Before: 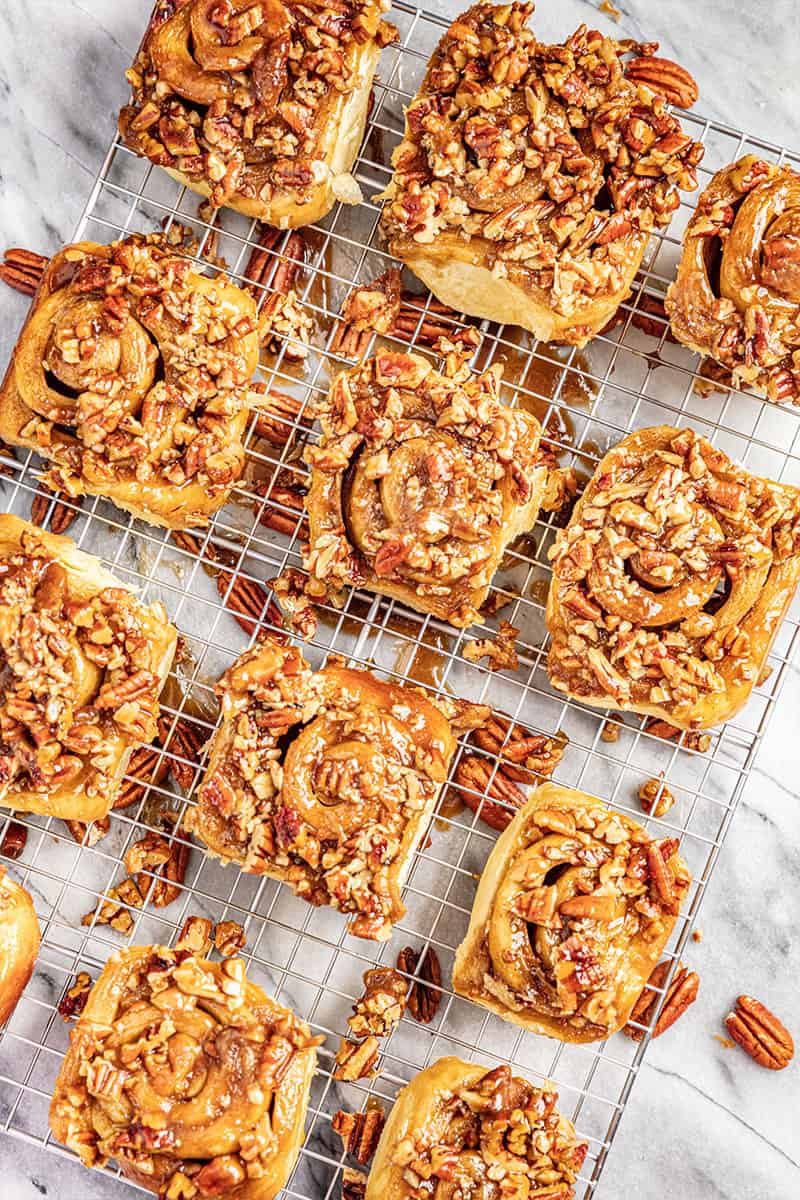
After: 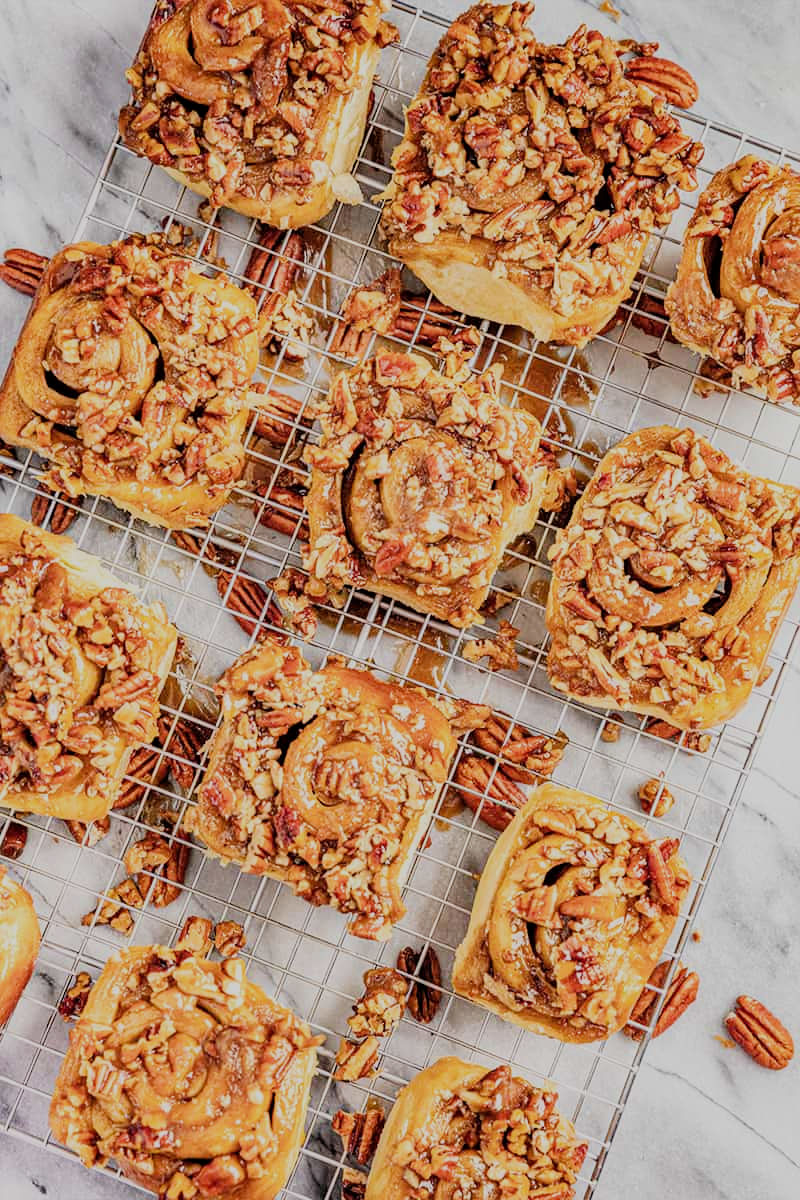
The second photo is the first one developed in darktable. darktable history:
filmic rgb: black relative exposure -7.18 EV, white relative exposure 5.35 EV, hardness 3.03
